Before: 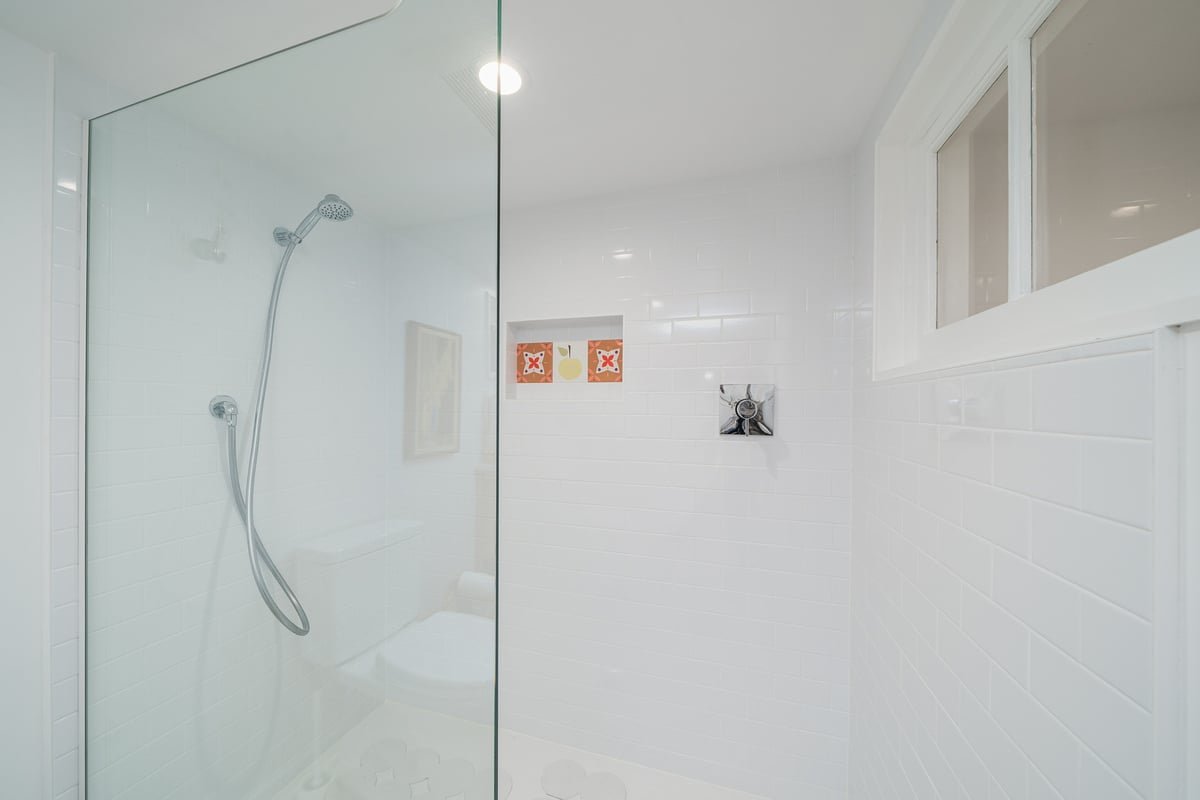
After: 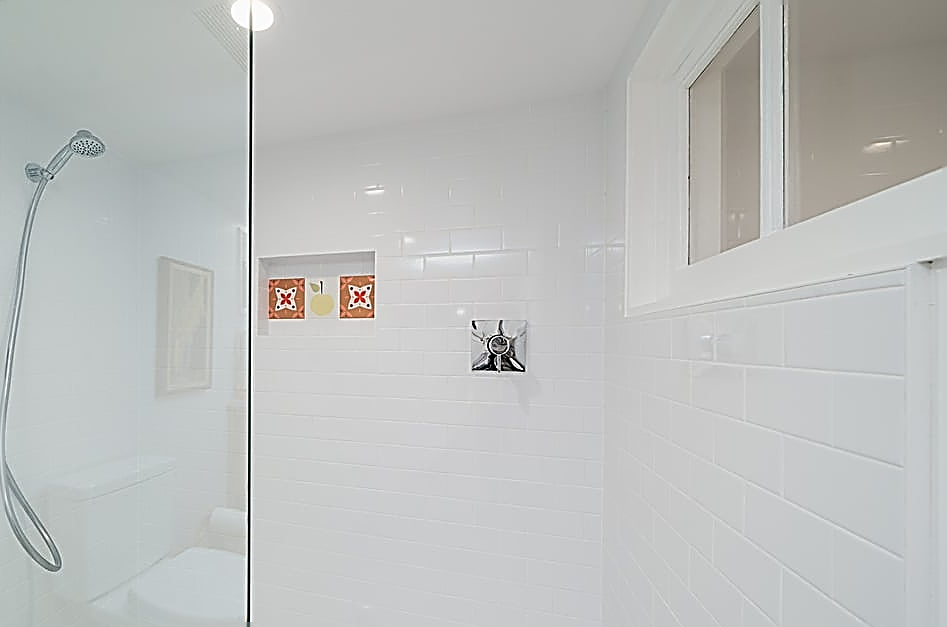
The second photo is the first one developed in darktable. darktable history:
crop and rotate: left 20.719%, top 8.085%, right 0.35%, bottom 13.484%
sharpen: amount 1.863
